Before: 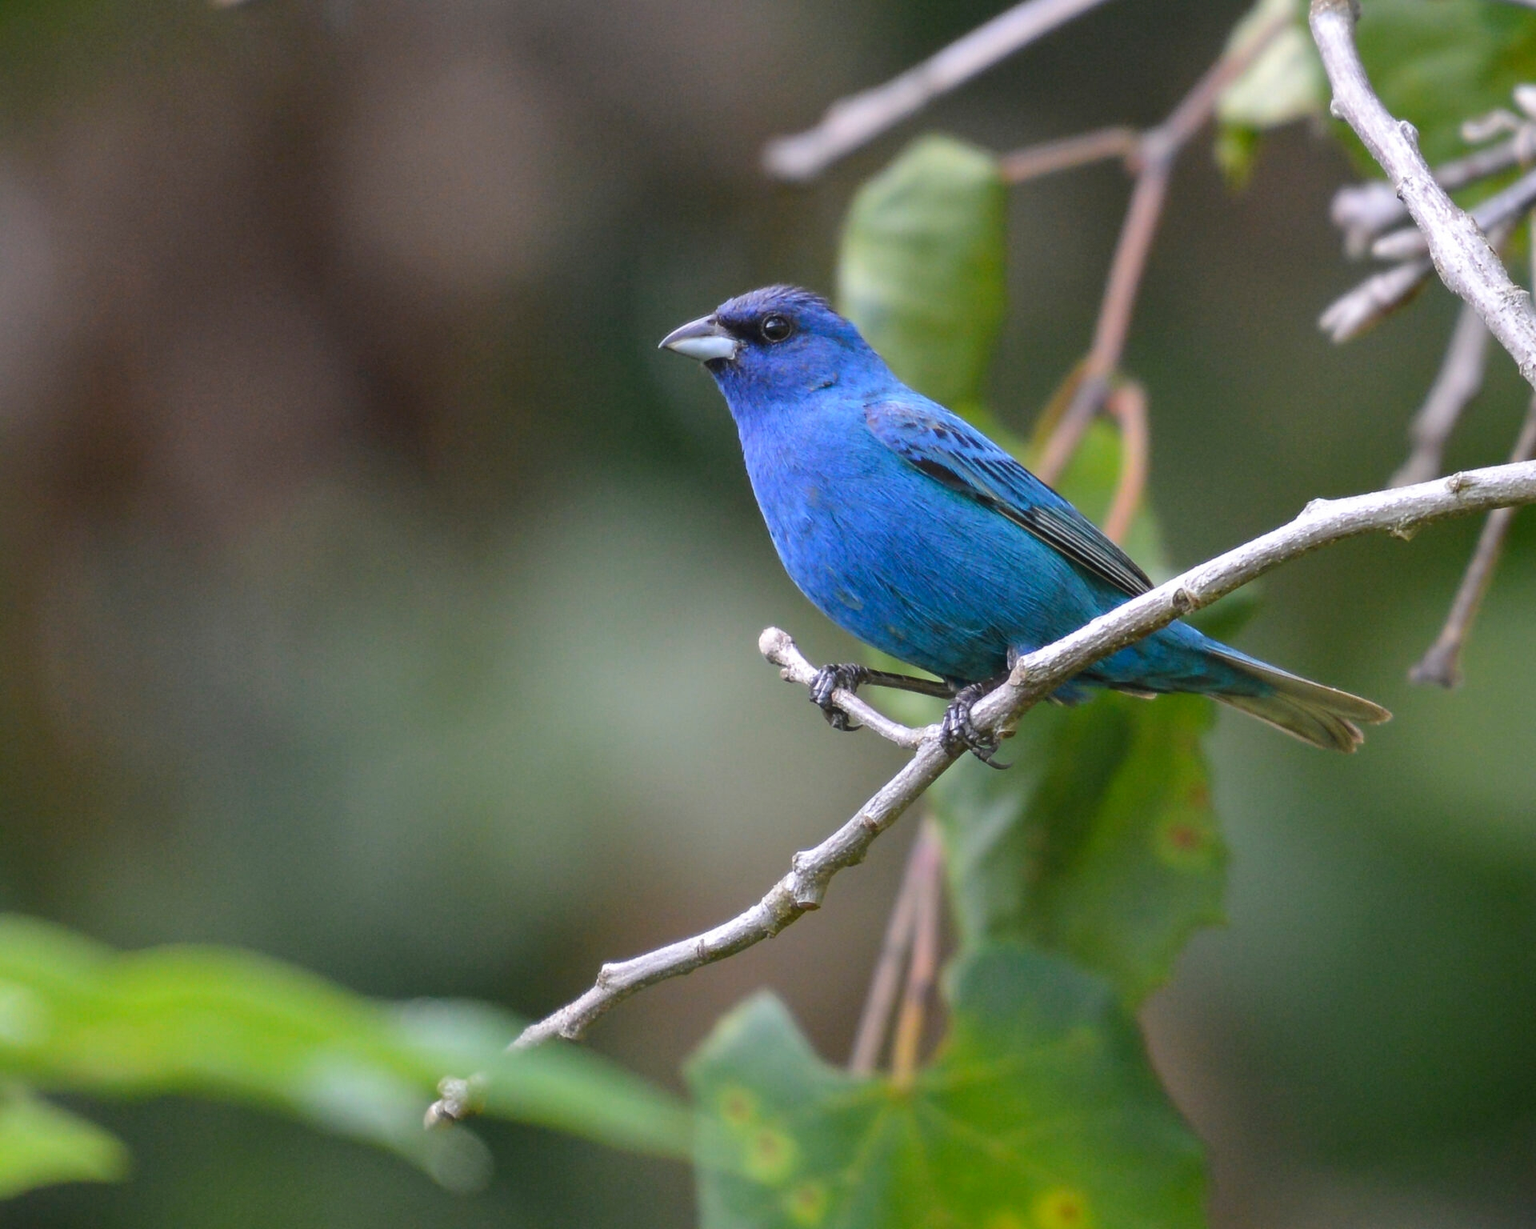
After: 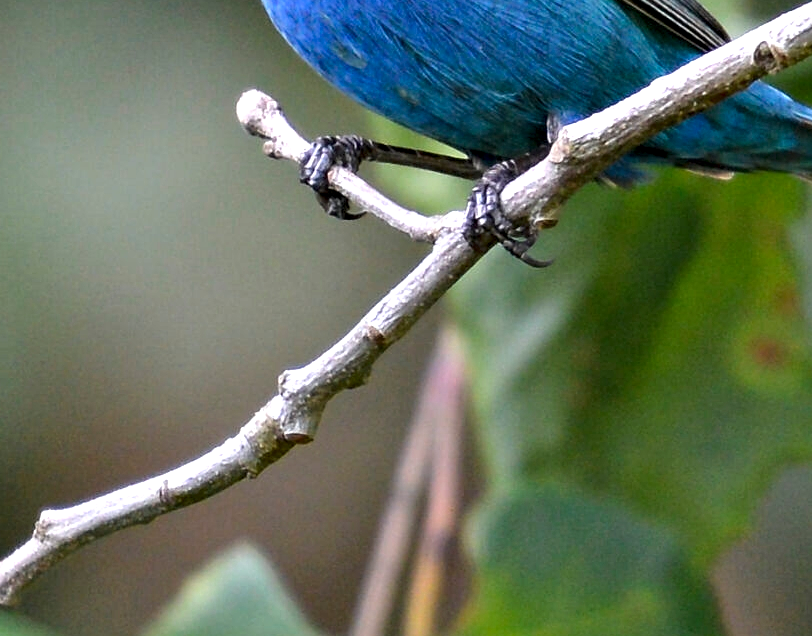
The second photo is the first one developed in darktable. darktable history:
crop: left 37.106%, top 45.189%, right 20.553%, bottom 13.341%
sharpen: amount 0.217
contrast equalizer: y [[0.6 ×6], [0.55 ×6], [0 ×6], [0 ×6], [0 ×6]]
